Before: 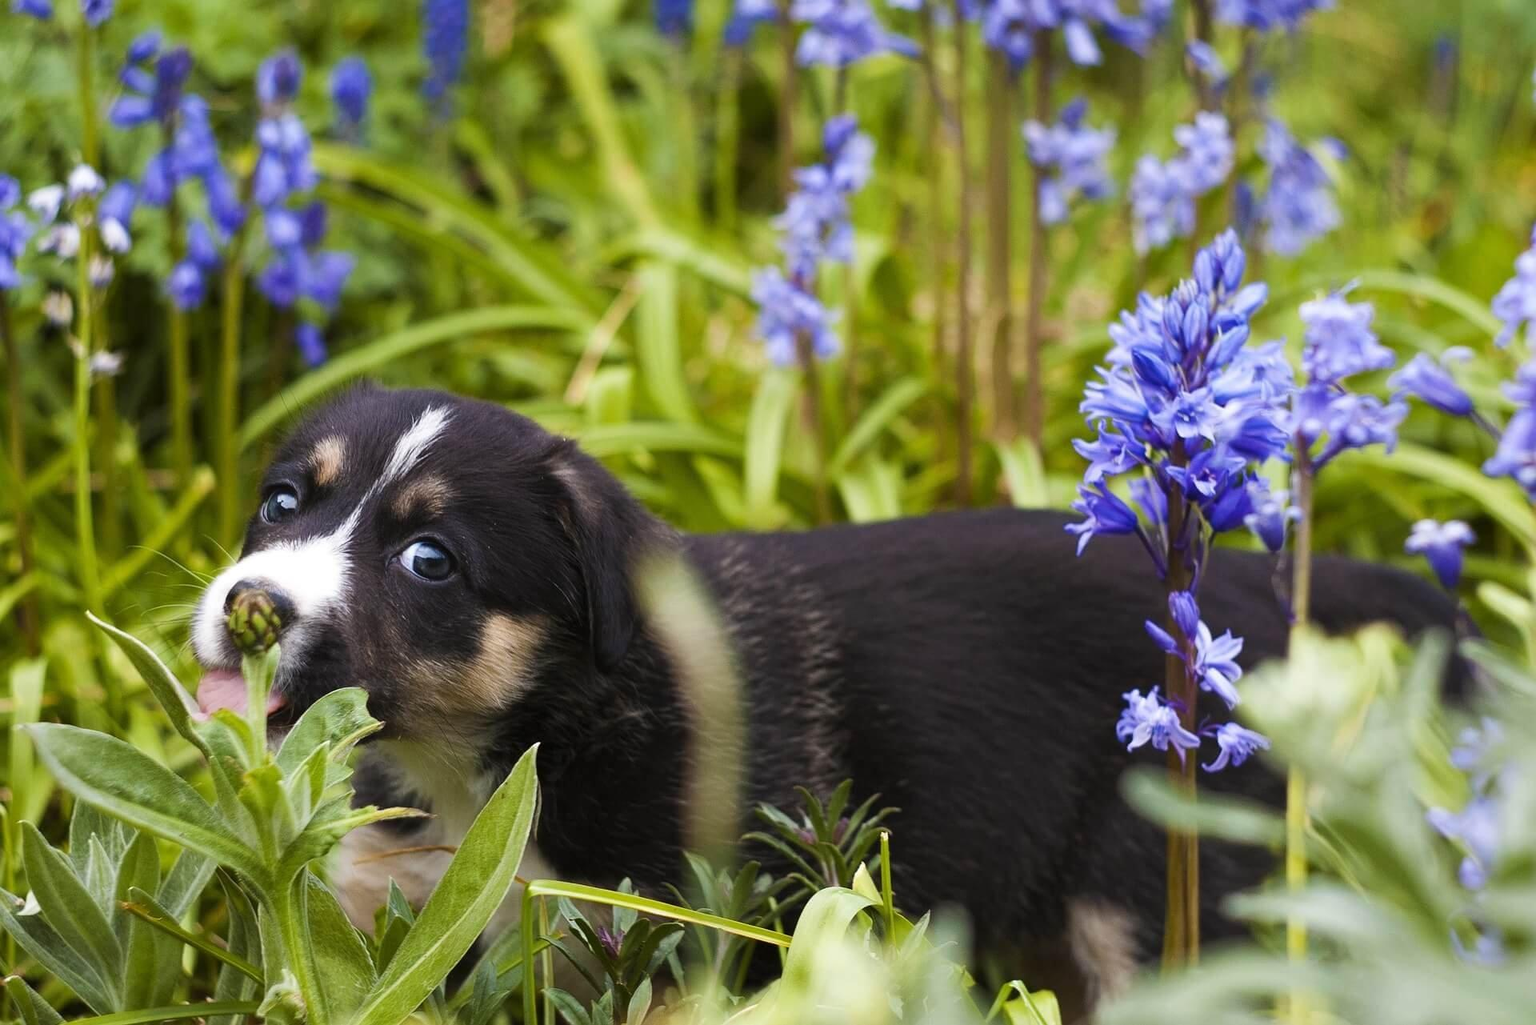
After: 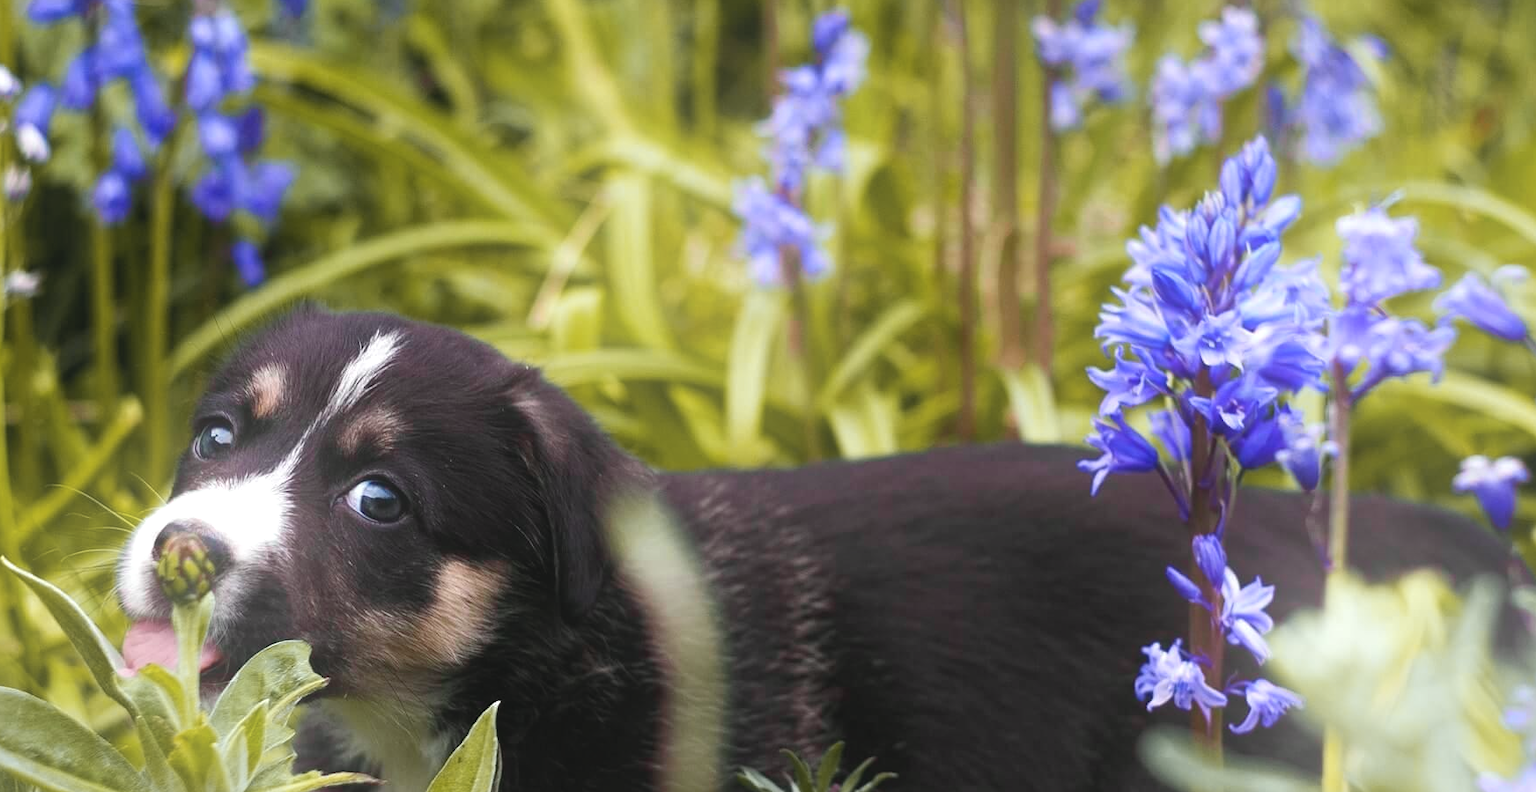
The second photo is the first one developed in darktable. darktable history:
bloom: on, module defaults
levels: levels [0, 0.474, 0.947]
tone curve: curves: ch0 [(0, 0.046) (0.04, 0.074) (0.883, 0.858) (1, 1)]; ch1 [(0, 0) (0.146, 0.159) (0.338, 0.365) (0.417, 0.455) (0.489, 0.486) (0.504, 0.502) (0.529, 0.537) (0.563, 0.567) (1, 1)]; ch2 [(0, 0) (0.307, 0.298) (0.388, 0.375) (0.443, 0.456) (0.485, 0.492) (0.544, 0.525) (1, 1)], color space Lab, independent channels, preserve colors none
crop: left 5.596%, top 10.314%, right 3.534%, bottom 19.395%
